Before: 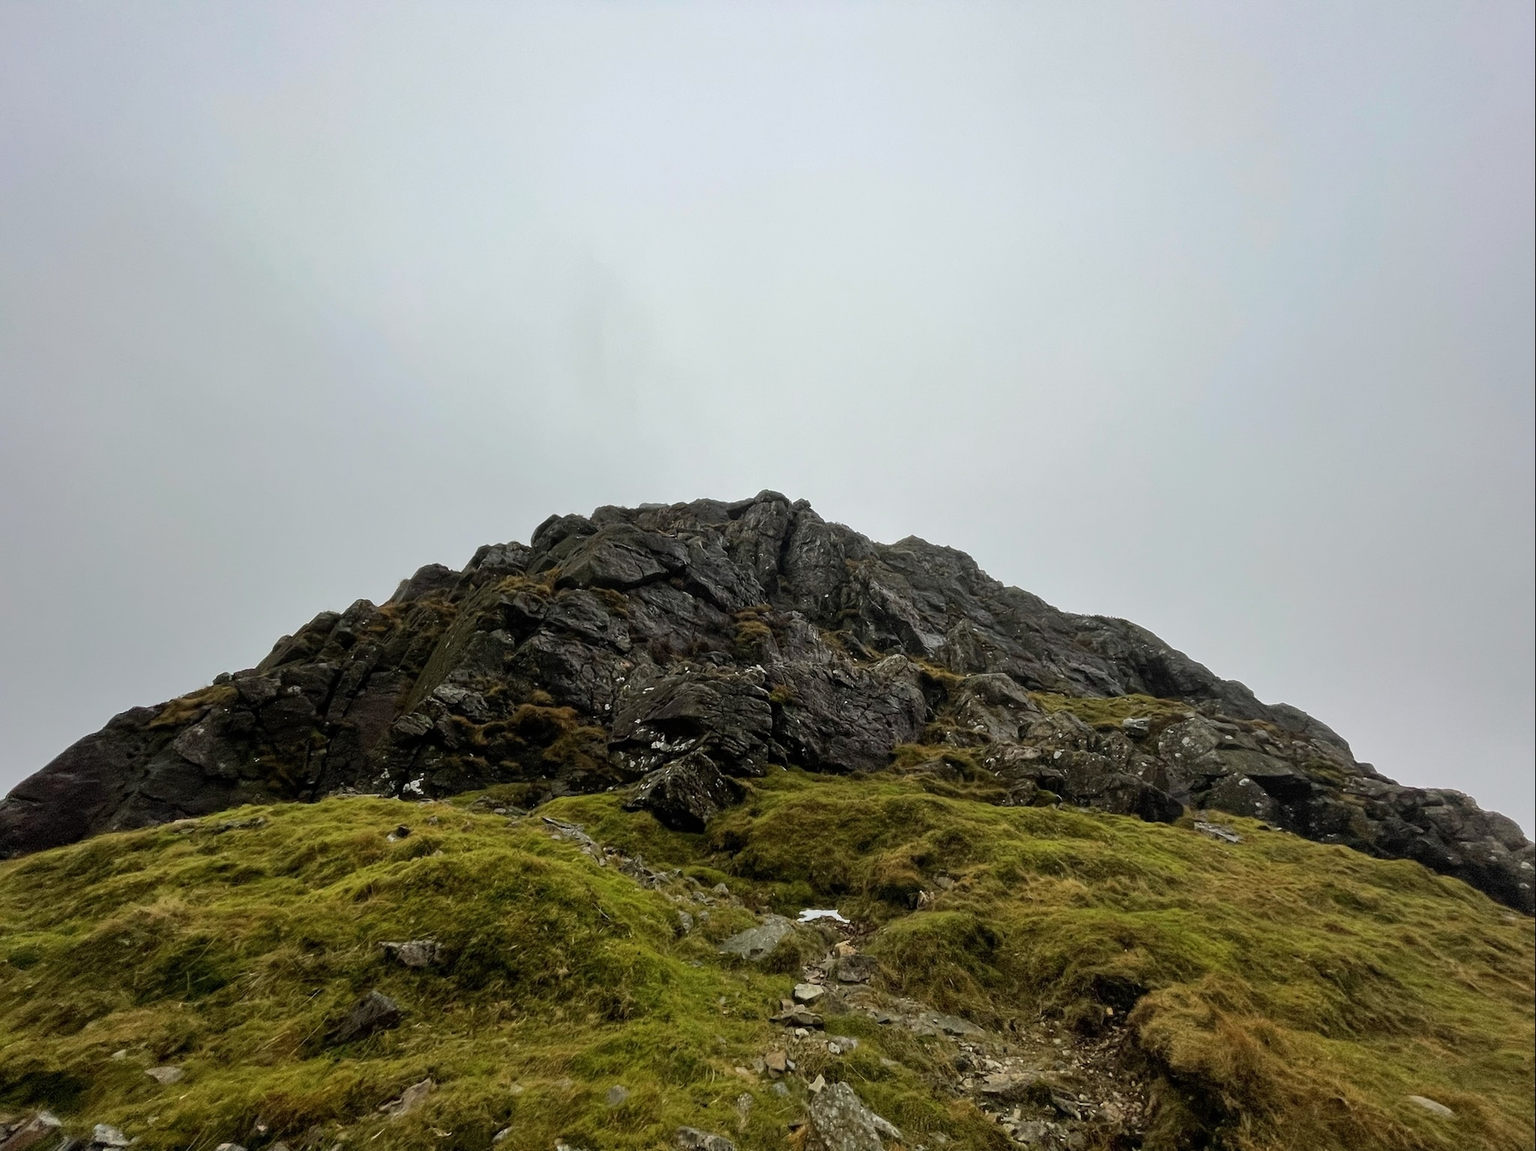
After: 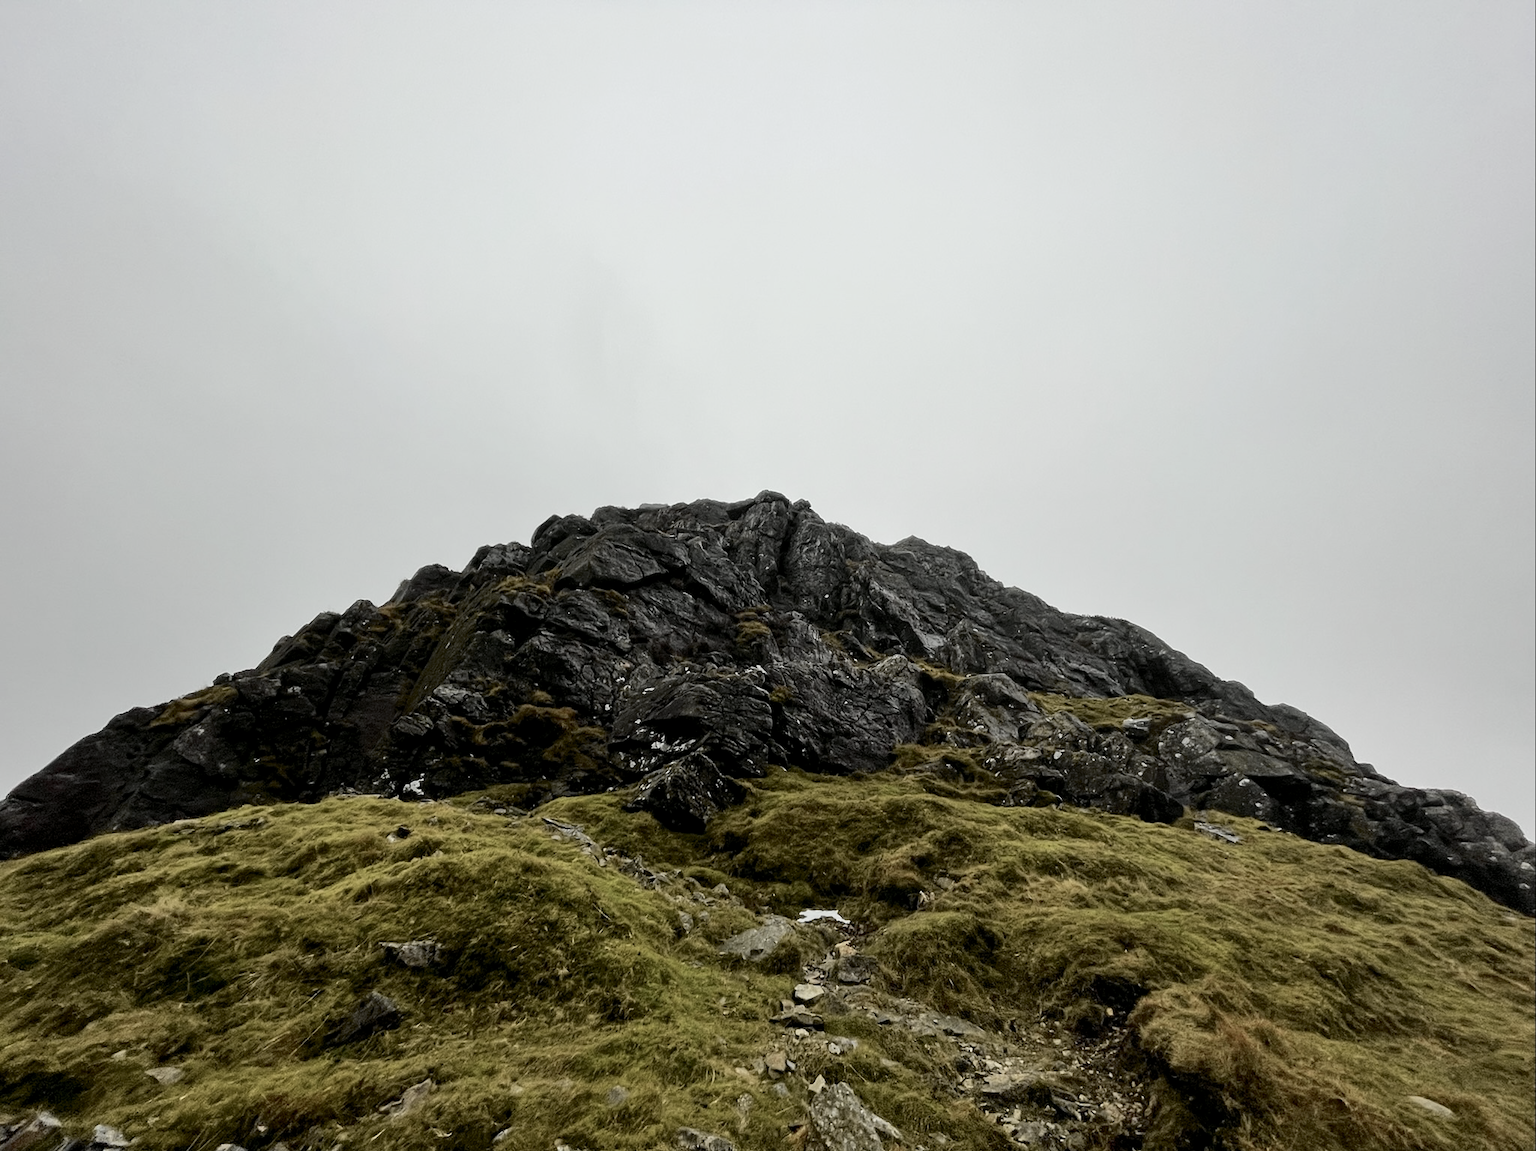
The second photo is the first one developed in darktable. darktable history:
color balance: input saturation 100.43%, contrast fulcrum 14.22%, output saturation 70.41%
tone curve: curves: ch0 [(0, 0) (0.037, 0.025) (0.131, 0.093) (0.275, 0.256) (0.476, 0.517) (0.607, 0.667) (0.691, 0.745) (0.789, 0.836) (0.911, 0.925) (0.997, 0.995)]; ch1 [(0, 0) (0.301, 0.3) (0.444, 0.45) (0.493, 0.495) (0.507, 0.503) (0.534, 0.533) (0.582, 0.58) (0.658, 0.693) (0.746, 0.77) (1, 1)]; ch2 [(0, 0) (0.246, 0.233) (0.36, 0.352) (0.415, 0.418) (0.476, 0.492) (0.502, 0.504) (0.525, 0.518) (0.539, 0.544) (0.586, 0.602) (0.634, 0.651) (0.706, 0.727) (0.853, 0.852) (1, 0.951)], color space Lab, independent channels, preserve colors none
